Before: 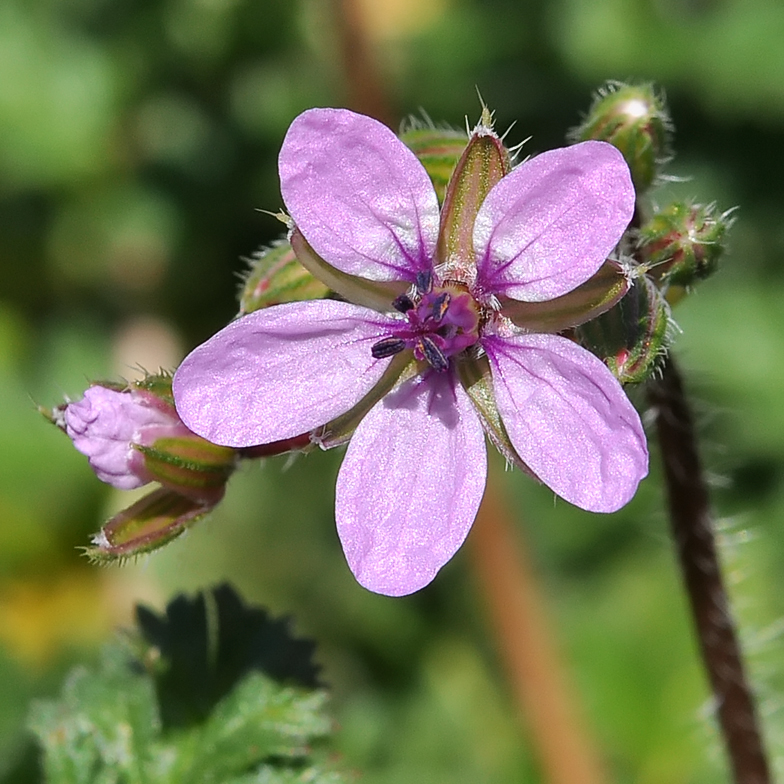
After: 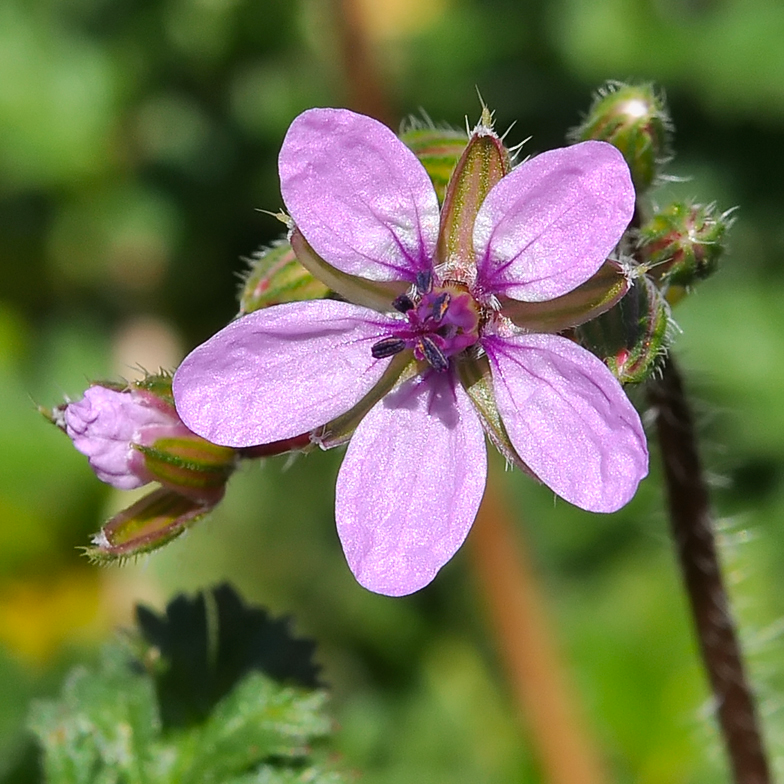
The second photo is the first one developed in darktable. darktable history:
exposure: compensate highlight preservation false
color balance: output saturation 110%
